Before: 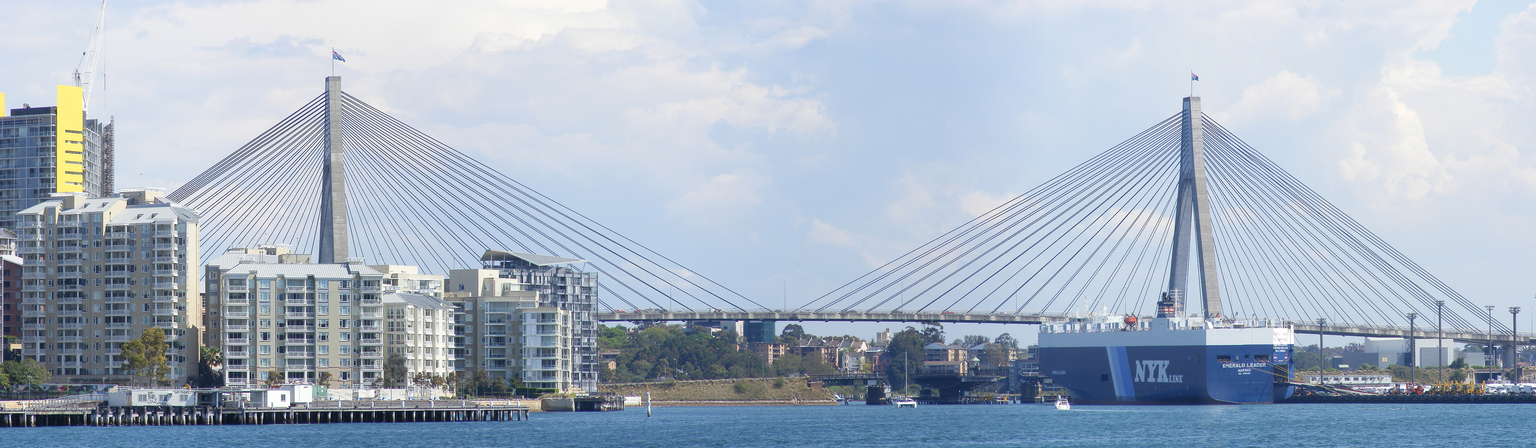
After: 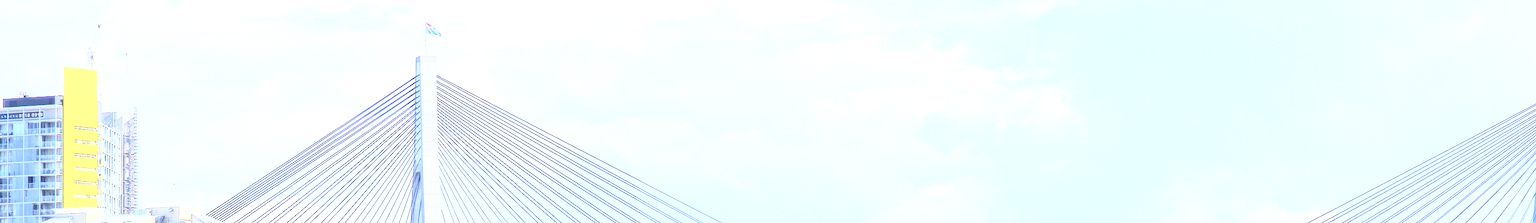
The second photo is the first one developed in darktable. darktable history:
white balance: red 0.988, blue 1.017
rgb curve: curves: ch0 [(0, 0) (0.21, 0.15) (0.24, 0.21) (0.5, 0.75) (0.75, 0.96) (0.89, 0.99) (1, 1)]; ch1 [(0, 0.02) (0.21, 0.13) (0.25, 0.2) (0.5, 0.67) (0.75, 0.9) (0.89, 0.97) (1, 1)]; ch2 [(0, 0.02) (0.21, 0.13) (0.25, 0.2) (0.5, 0.67) (0.75, 0.9) (0.89, 0.97) (1, 1)], compensate middle gray true
crop: left 0.579%, top 7.627%, right 23.167%, bottom 54.275%
exposure: exposure 1 EV, compensate highlight preservation false
